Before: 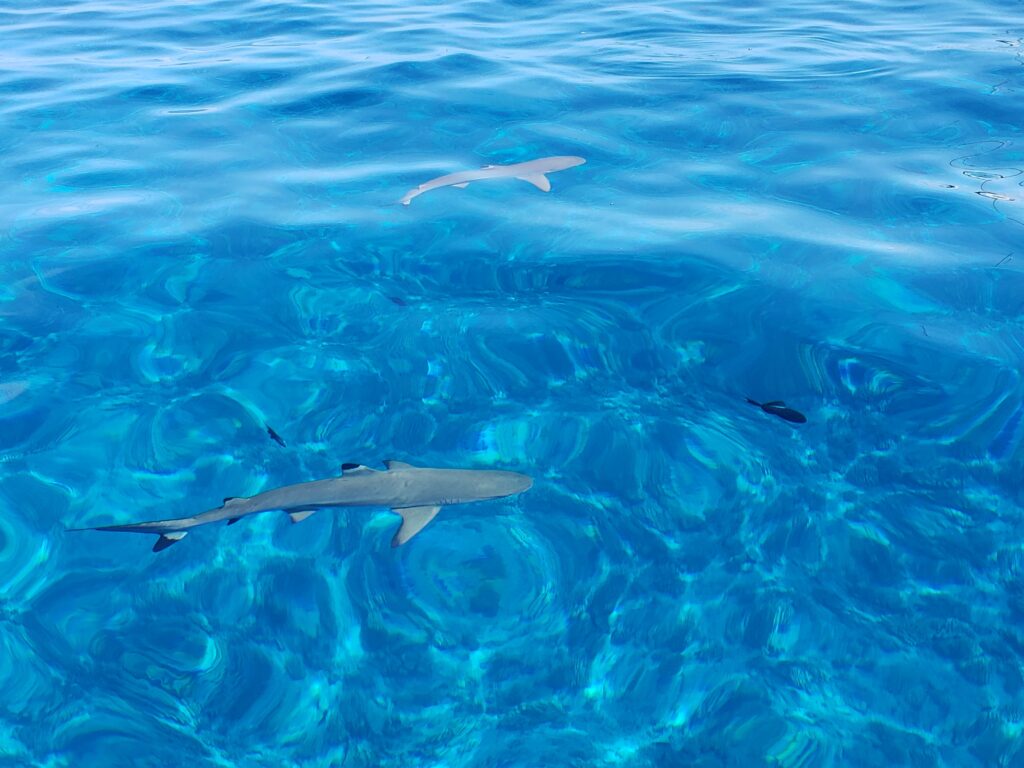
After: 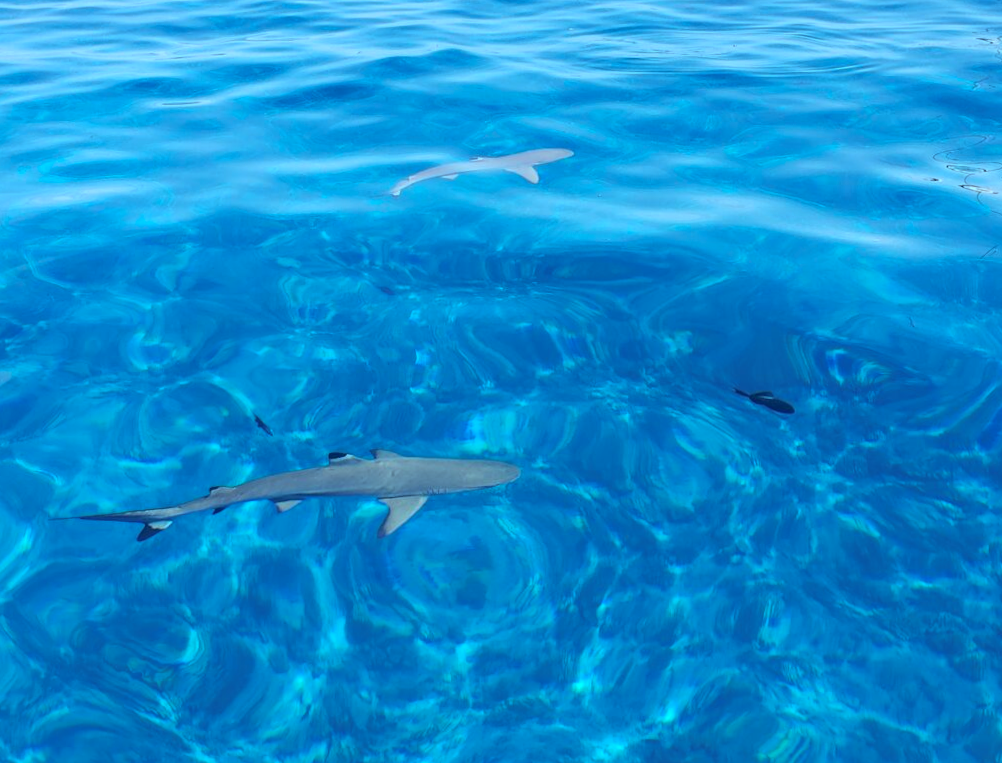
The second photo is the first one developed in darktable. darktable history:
rotate and perspective: rotation 0.226°, lens shift (vertical) -0.042, crop left 0.023, crop right 0.982, crop top 0.006, crop bottom 0.994
tone equalizer: on, module defaults
color balance: lift [1.003, 0.993, 1.001, 1.007], gamma [1.018, 1.072, 0.959, 0.928], gain [0.974, 0.873, 1.031, 1.127]
